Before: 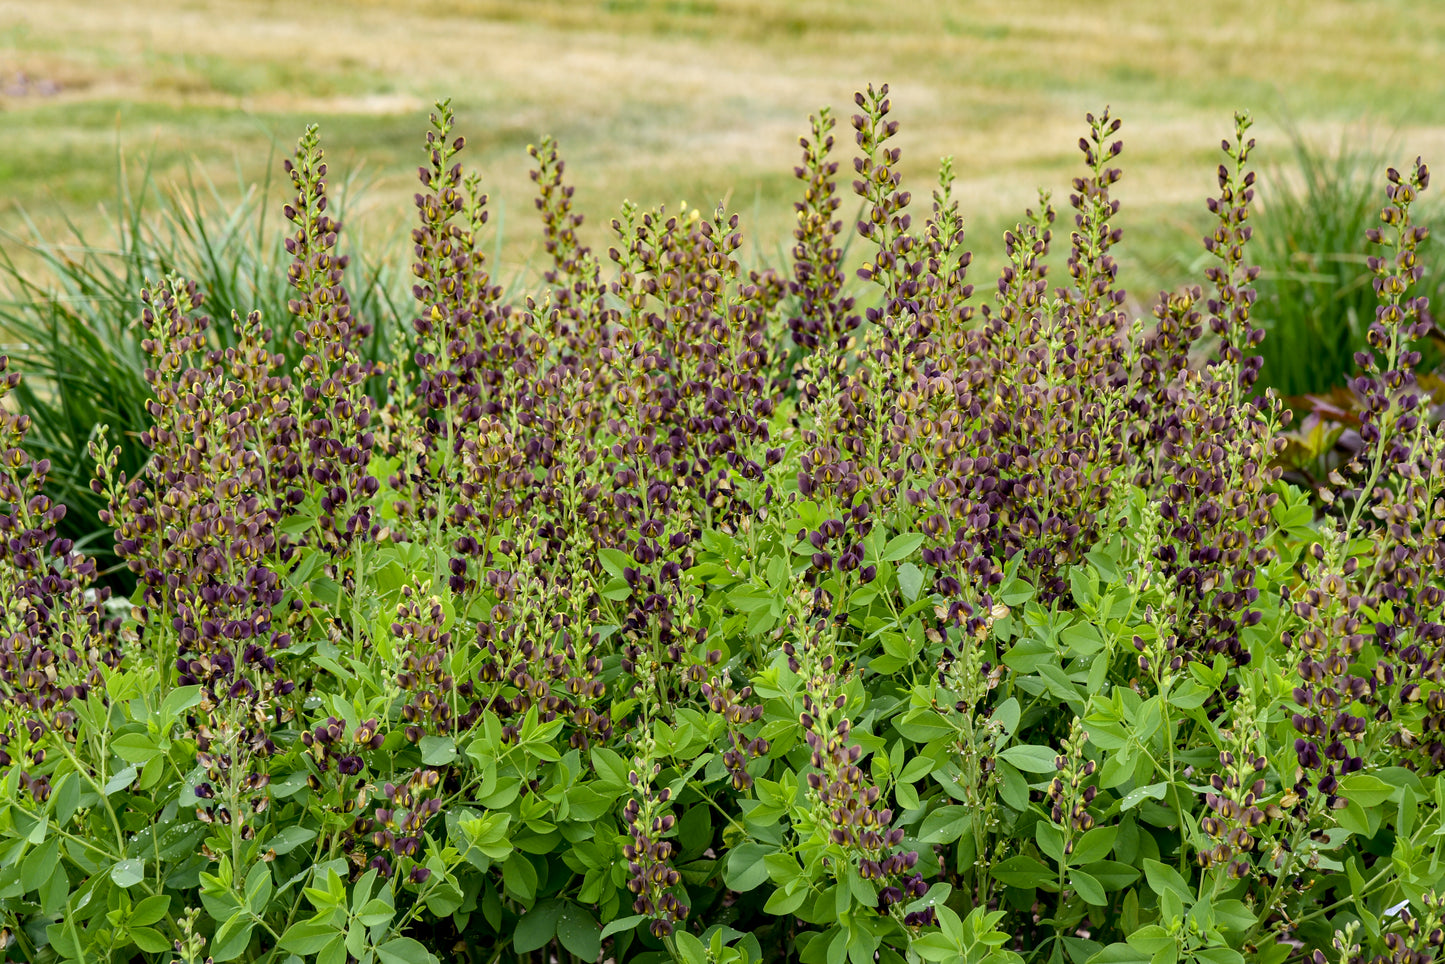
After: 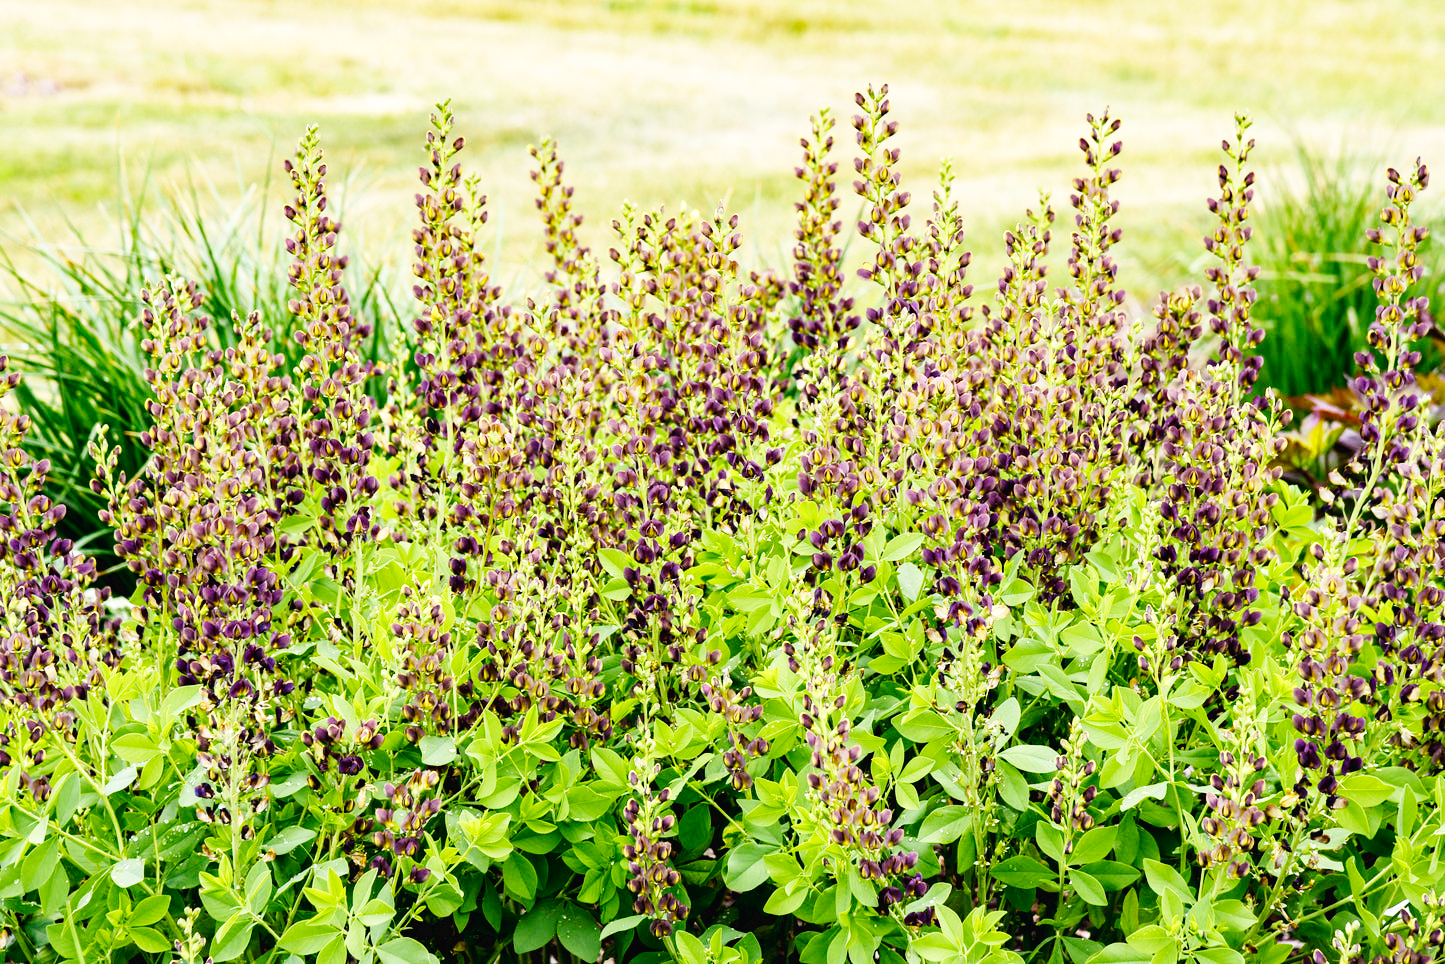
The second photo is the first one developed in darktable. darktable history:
tone equalizer: edges refinement/feathering 500, mask exposure compensation -1.57 EV, preserve details no
base curve: curves: ch0 [(0, 0.003) (0.001, 0.002) (0.006, 0.004) (0.02, 0.022) (0.048, 0.086) (0.094, 0.234) (0.162, 0.431) (0.258, 0.629) (0.385, 0.8) (0.548, 0.918) (0.751, 0.988) (1, 1)], preserve colors none
